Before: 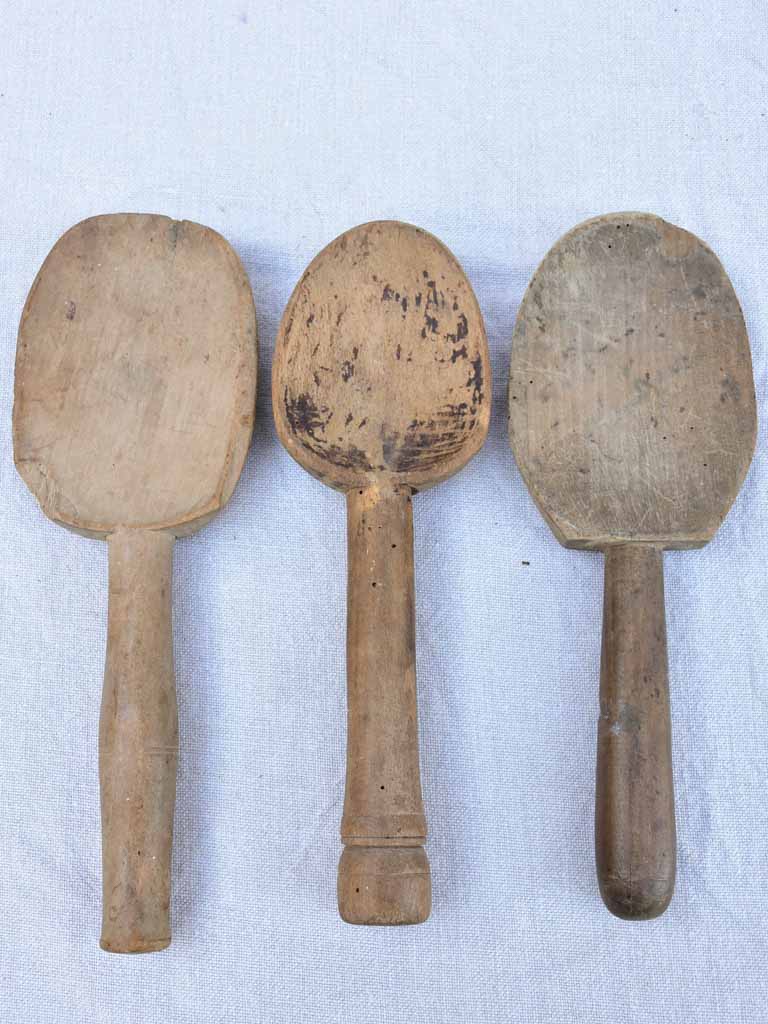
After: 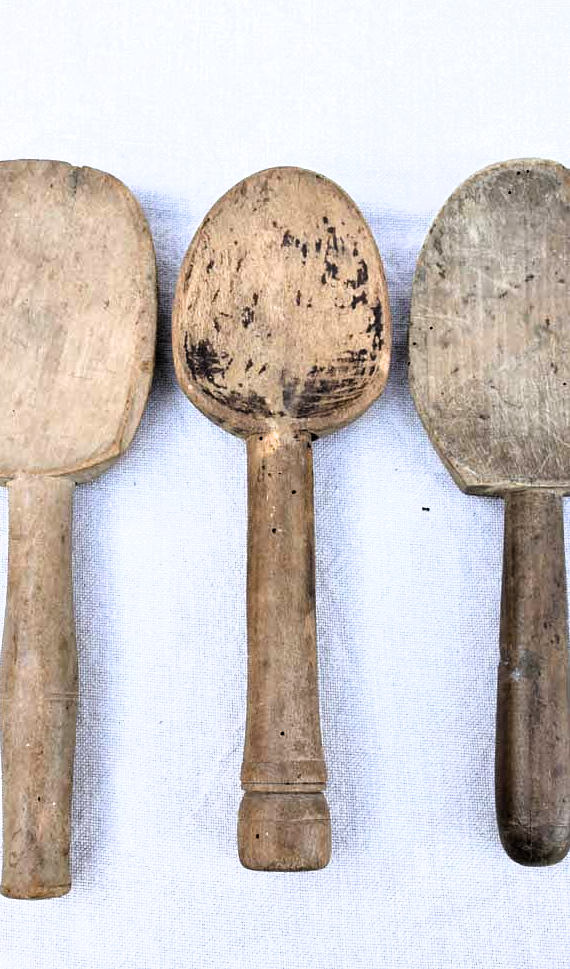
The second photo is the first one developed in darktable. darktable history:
crop and rotate: left 13.077%, top 5.314%, right 12.632%
haze removal: compatibility mode true, adaptive false
filmic rgb: black relative exposure -8.22 EV, white relative exposure 2.21 EV, hardness 7.05, latitude 86.19%, contrast 1.697, highlights saturation mix -3.46%, shadows ↔ highlights balance -2.11%
